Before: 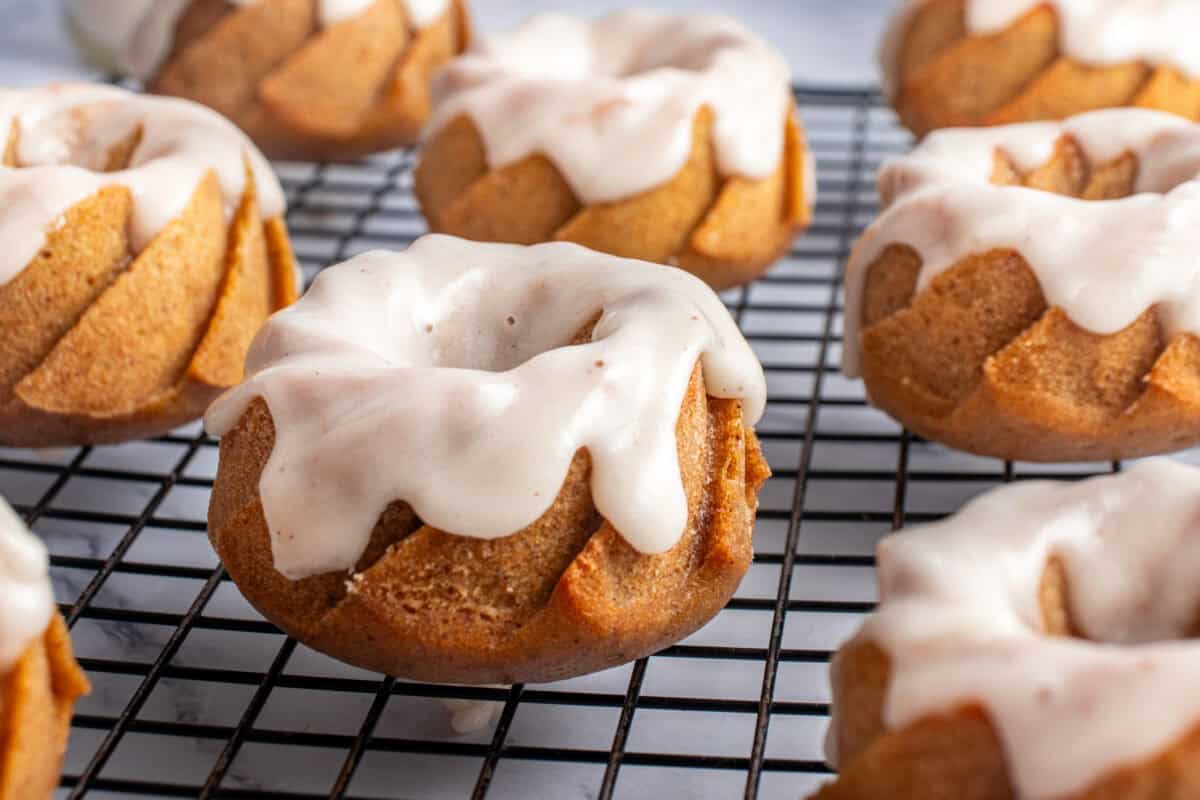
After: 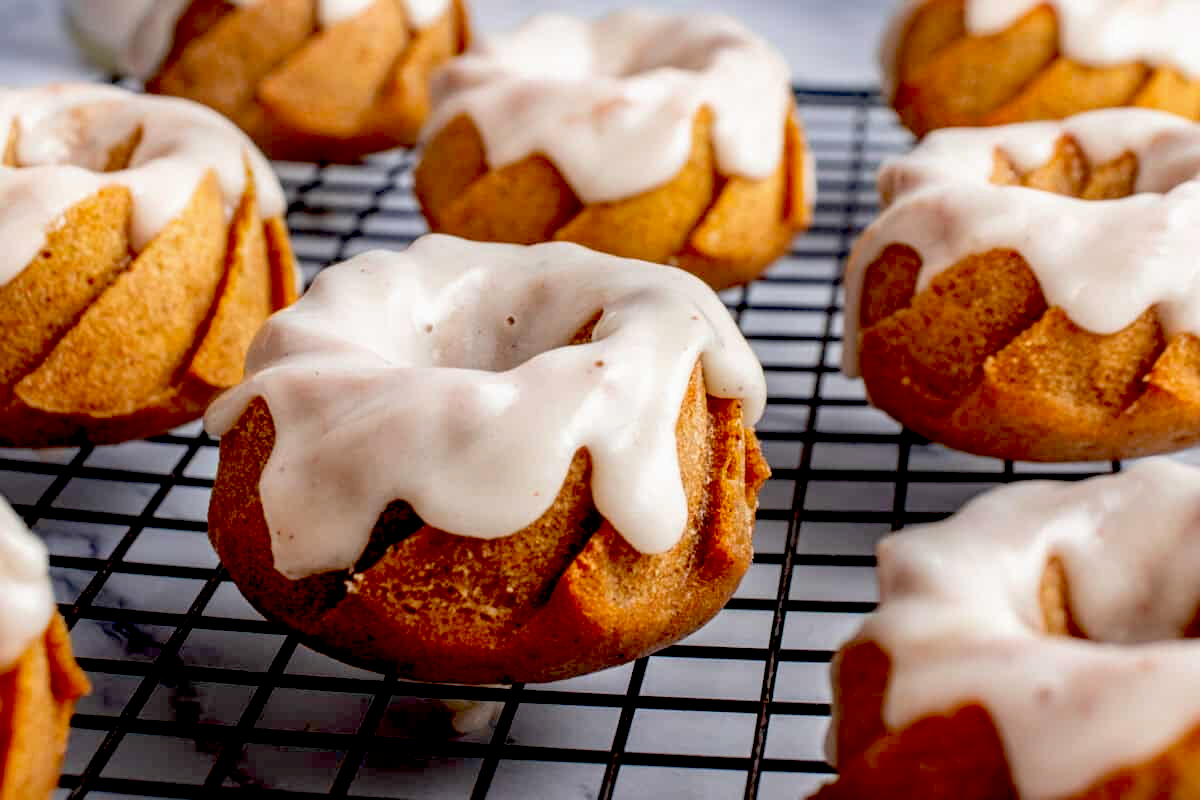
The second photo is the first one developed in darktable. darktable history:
exposure: black level correction 0.055, exposure -0.034 EV, compensate exposure bias true, compensate highlight preservation false
